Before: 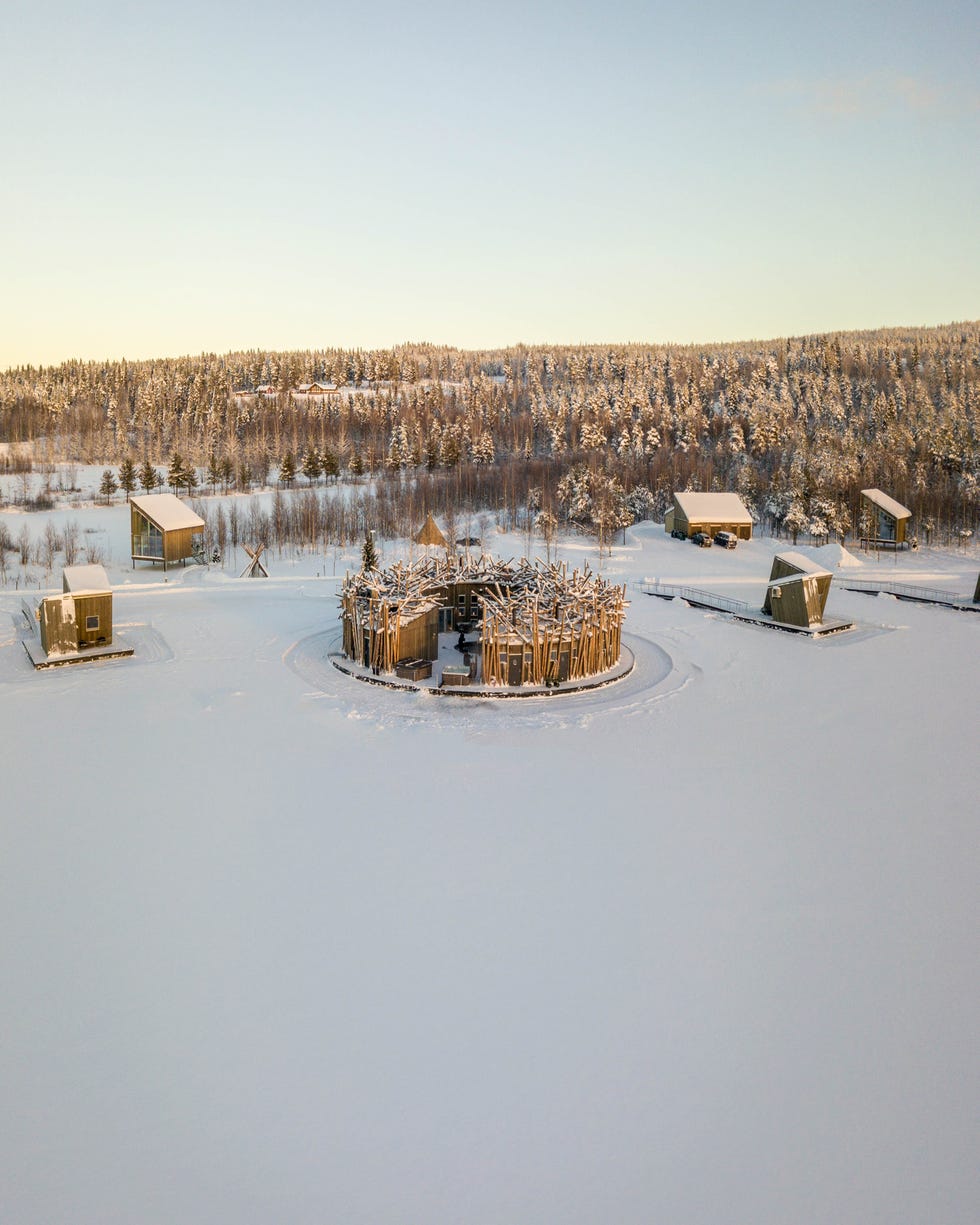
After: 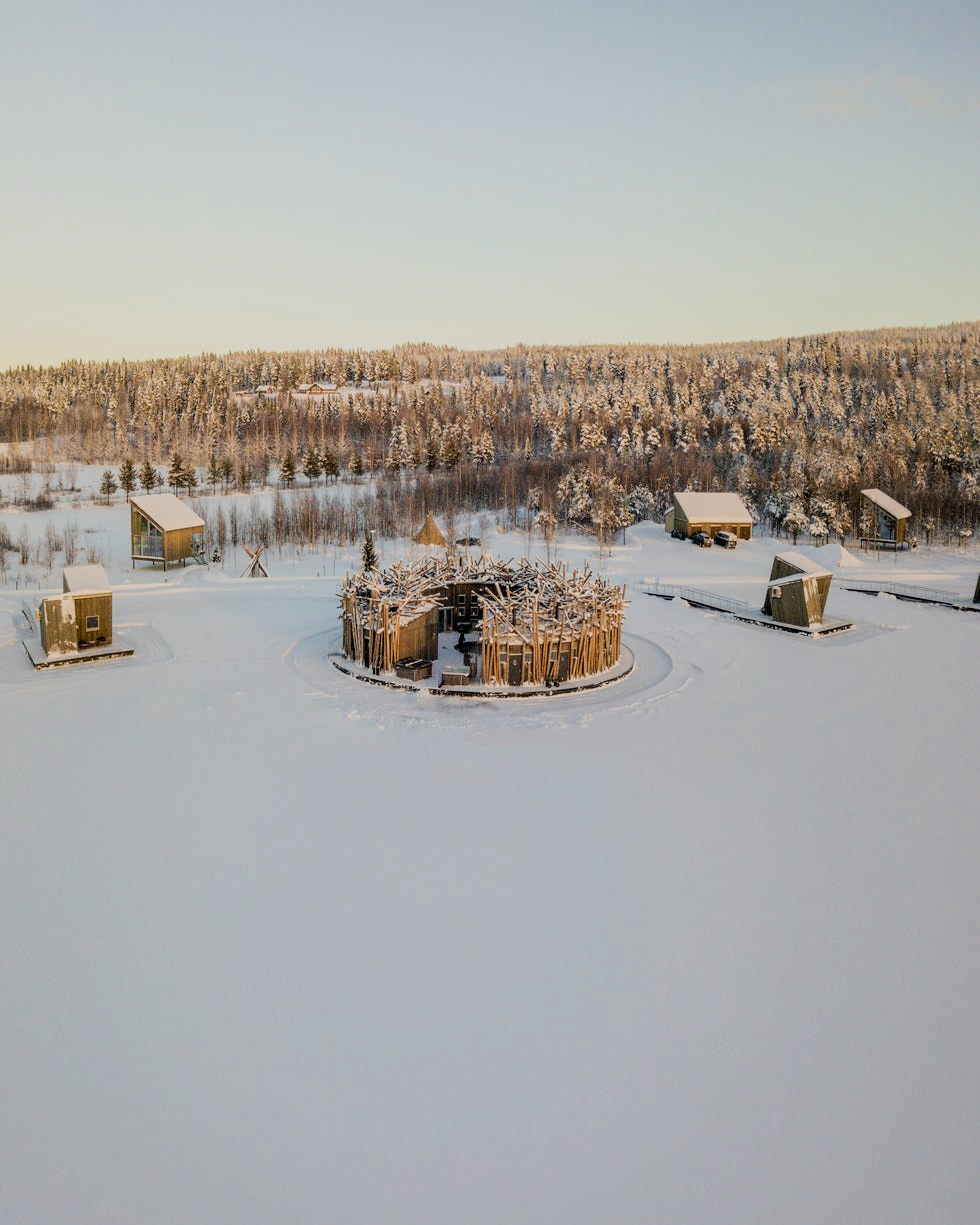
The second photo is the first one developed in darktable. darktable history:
filmic rgb: black relative exposure -7.65 EV, white relative exposure 4.56 EV, hardness 3.61, contrast 1.062, iterations of high-quality reconstruction 10
